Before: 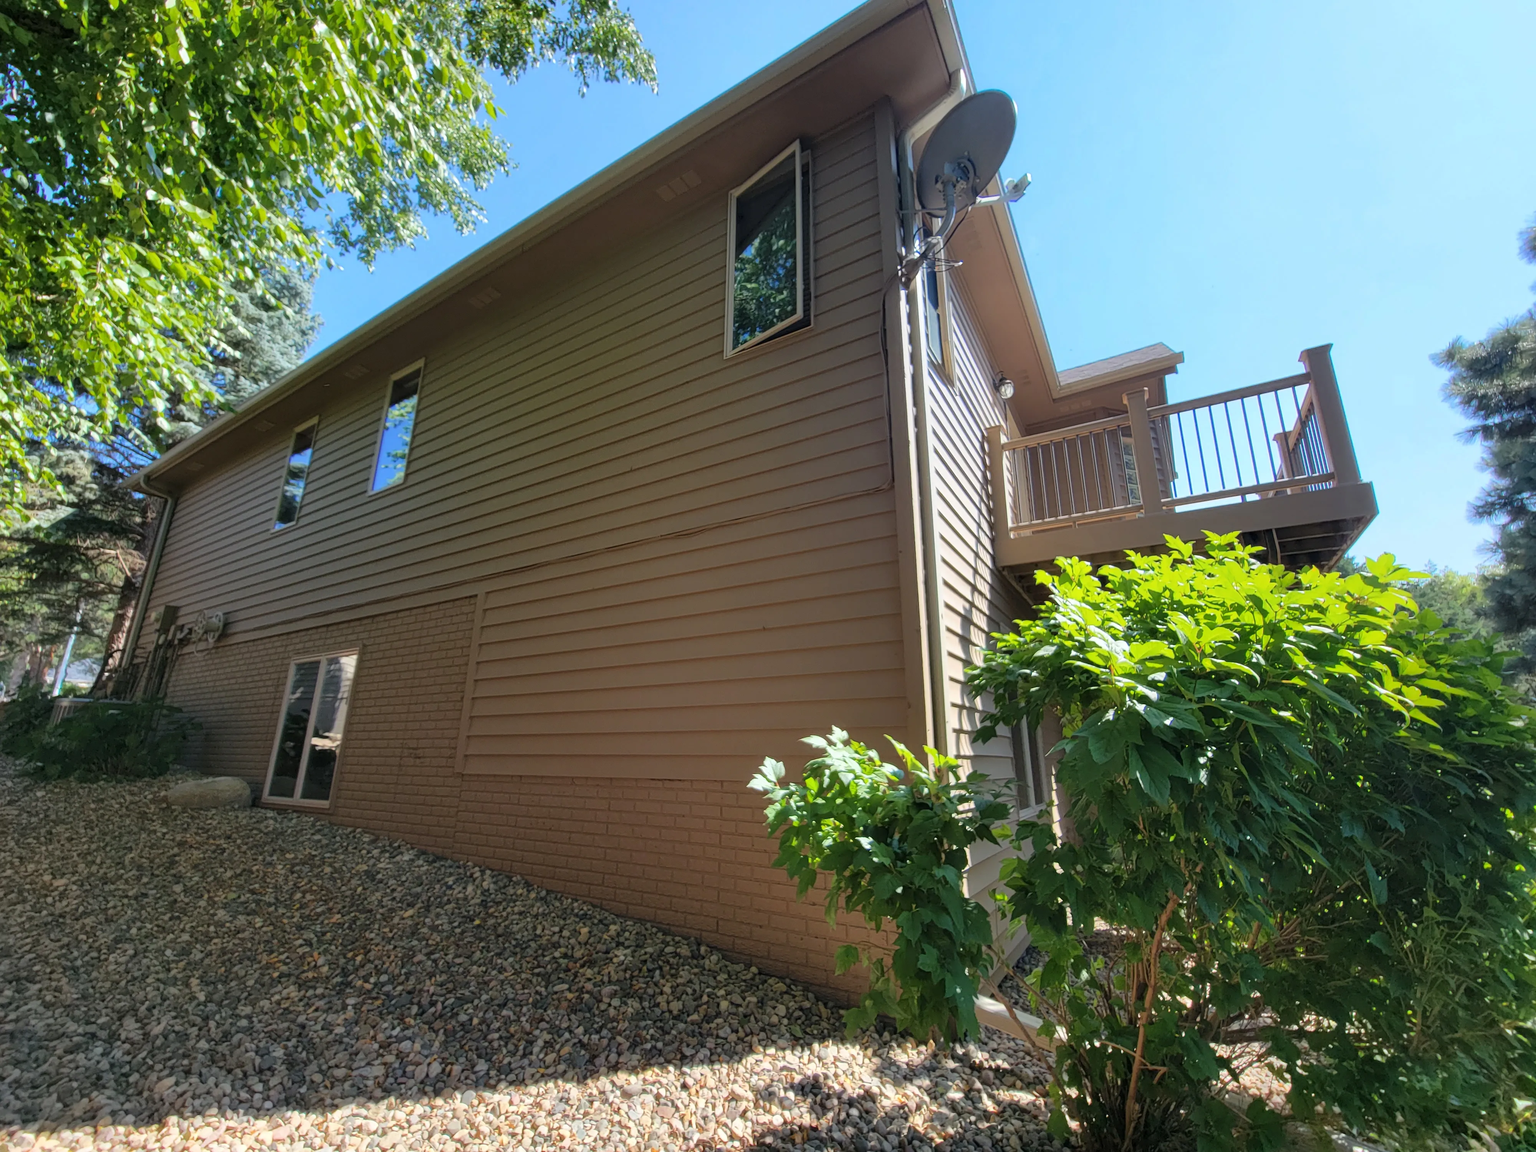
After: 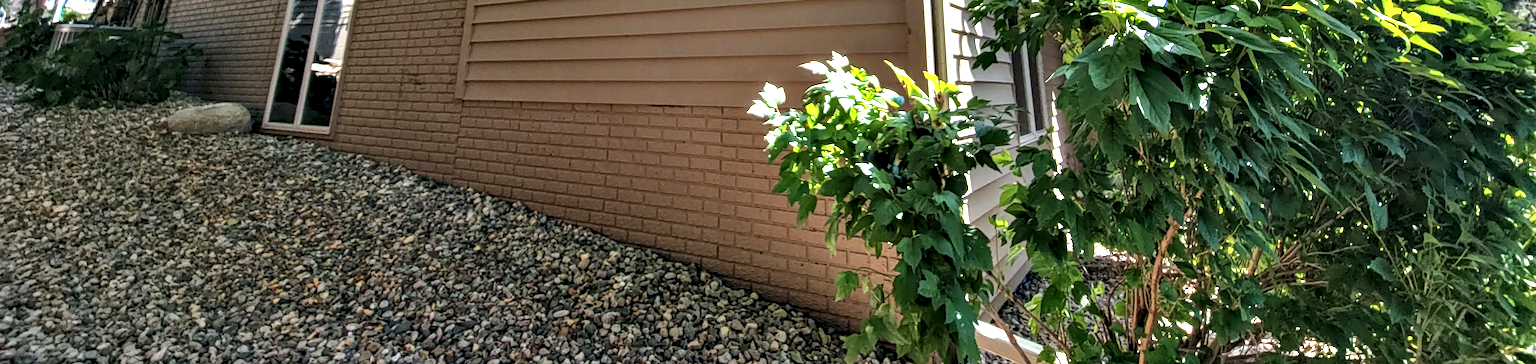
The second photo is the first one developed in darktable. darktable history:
contrast equalizer: y [[0.6 ×6], [0.55 ×6], [0 ×6], [0 ×6], [0 ×6]]
crop and rotate: top 58.549%, bottom 9.828%
local contrast: detail 150%
exposure: black level correction 0, exposure 0.499 EV, compensate exposure bias true, compensate highlight preservation false
